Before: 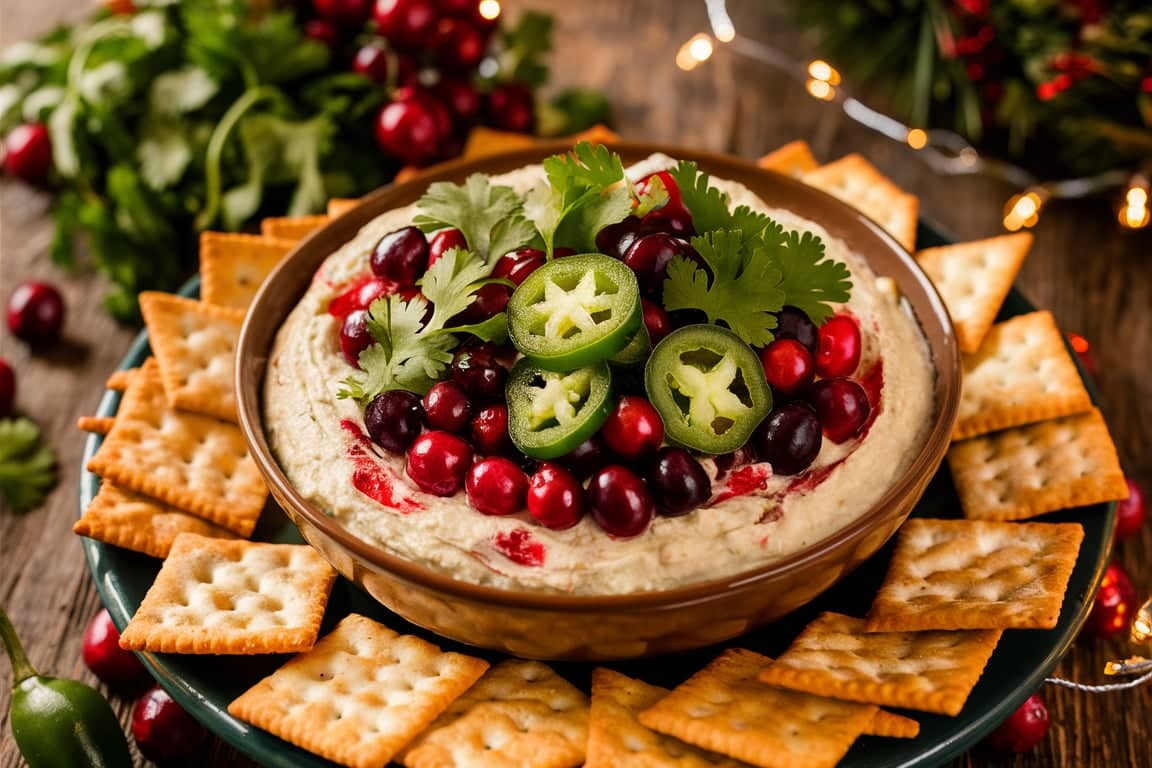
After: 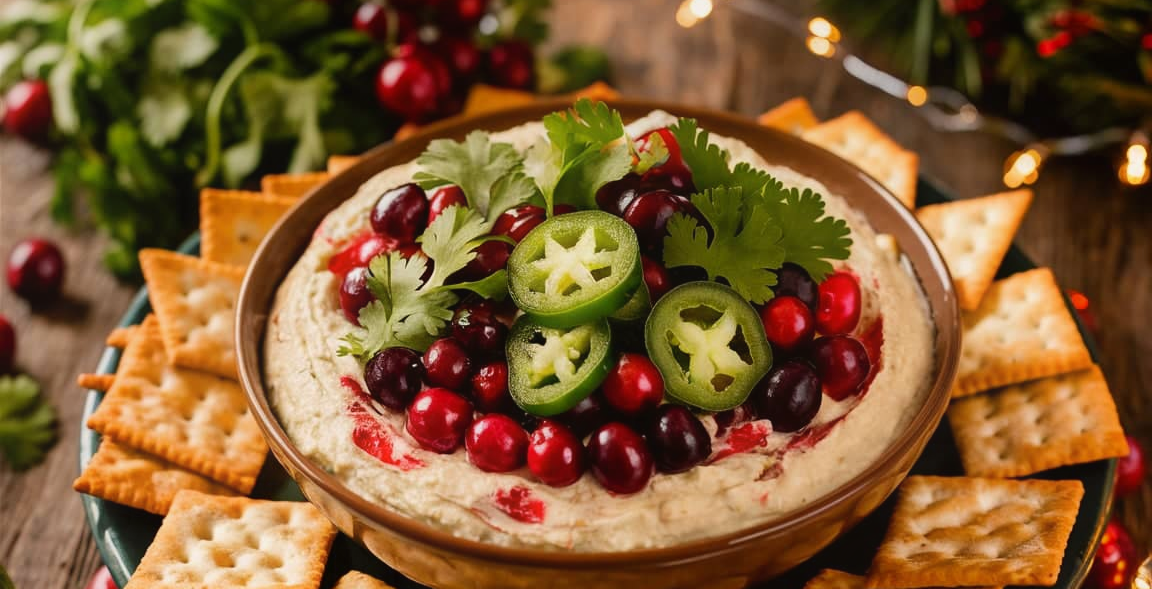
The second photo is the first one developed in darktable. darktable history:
contrast equalizer: octaves 7, y [[0.6 ×6], [0.55 ×6], [0 ×6], [0 ×6], [0 ×6]], mix -0.3
crop: top 5.667%, bottom 17.637%
exposure: compensate highlight preservation false
